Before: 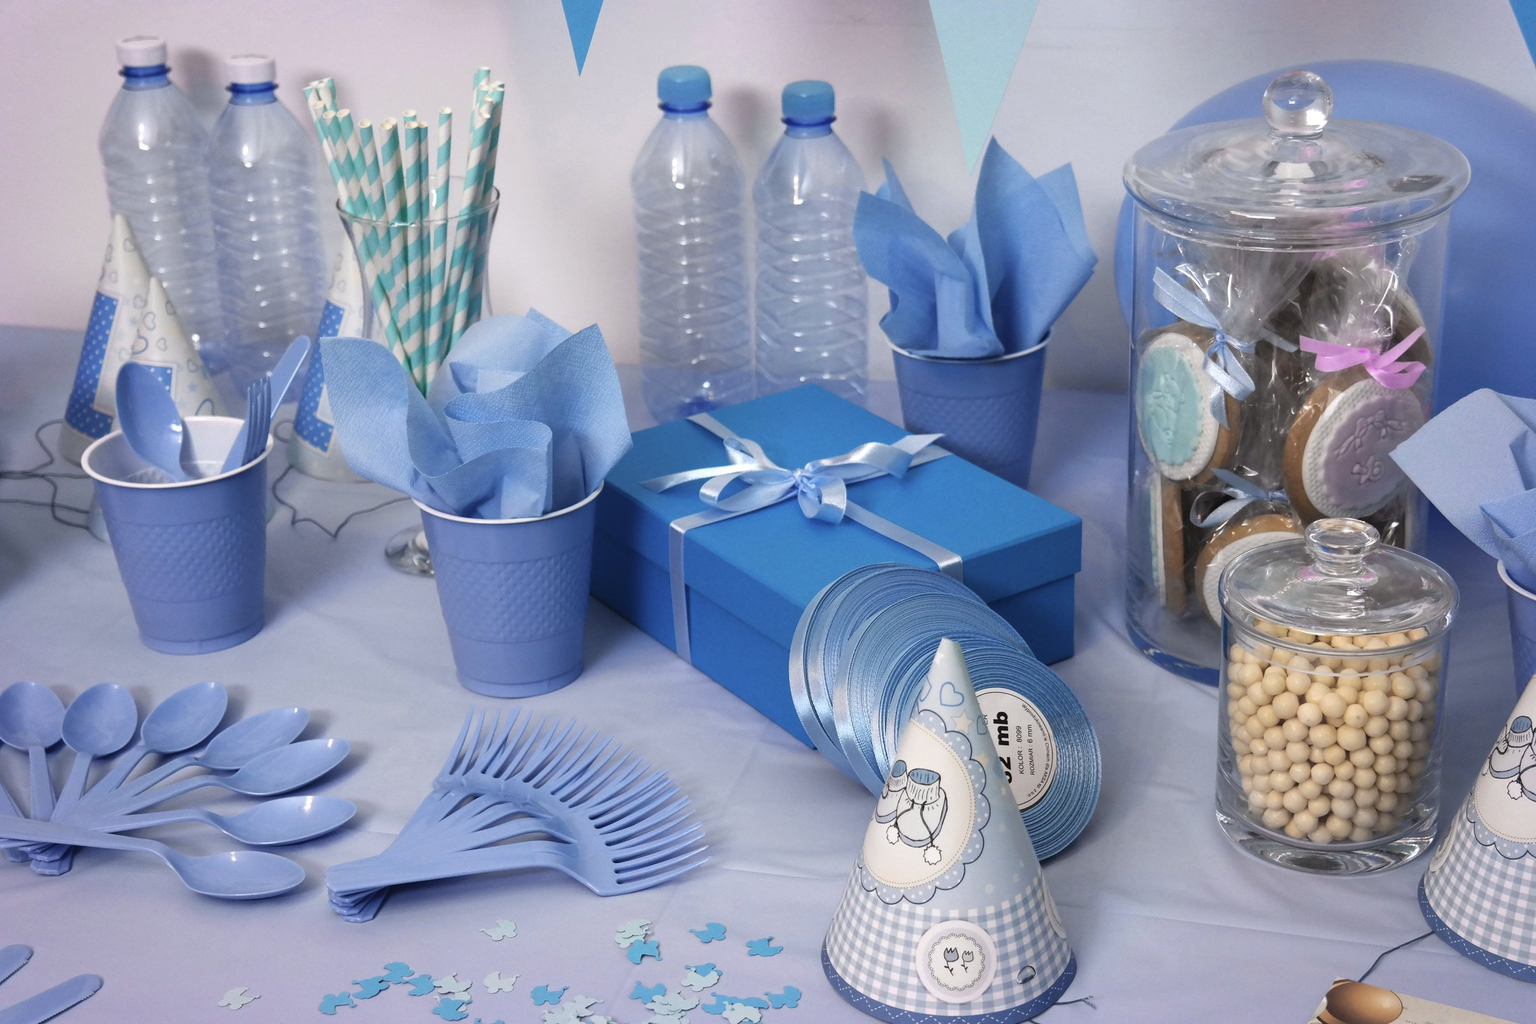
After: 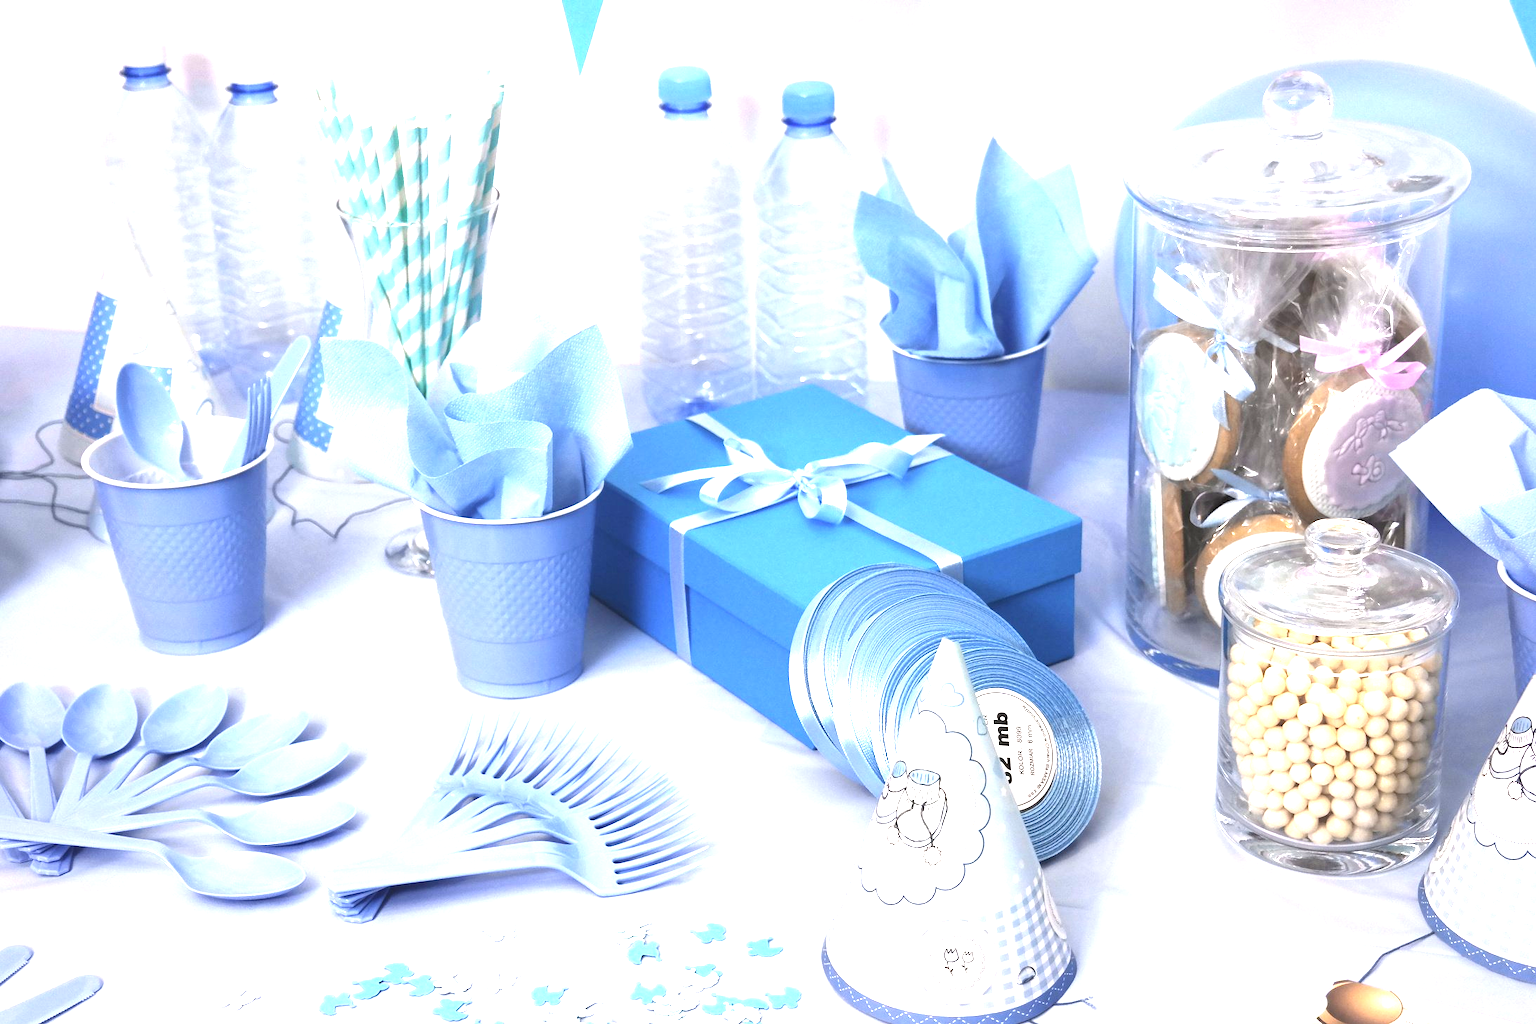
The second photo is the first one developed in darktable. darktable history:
exposure: black level correction 0, exposure 1.703 EV, compensate highlight preservation false
